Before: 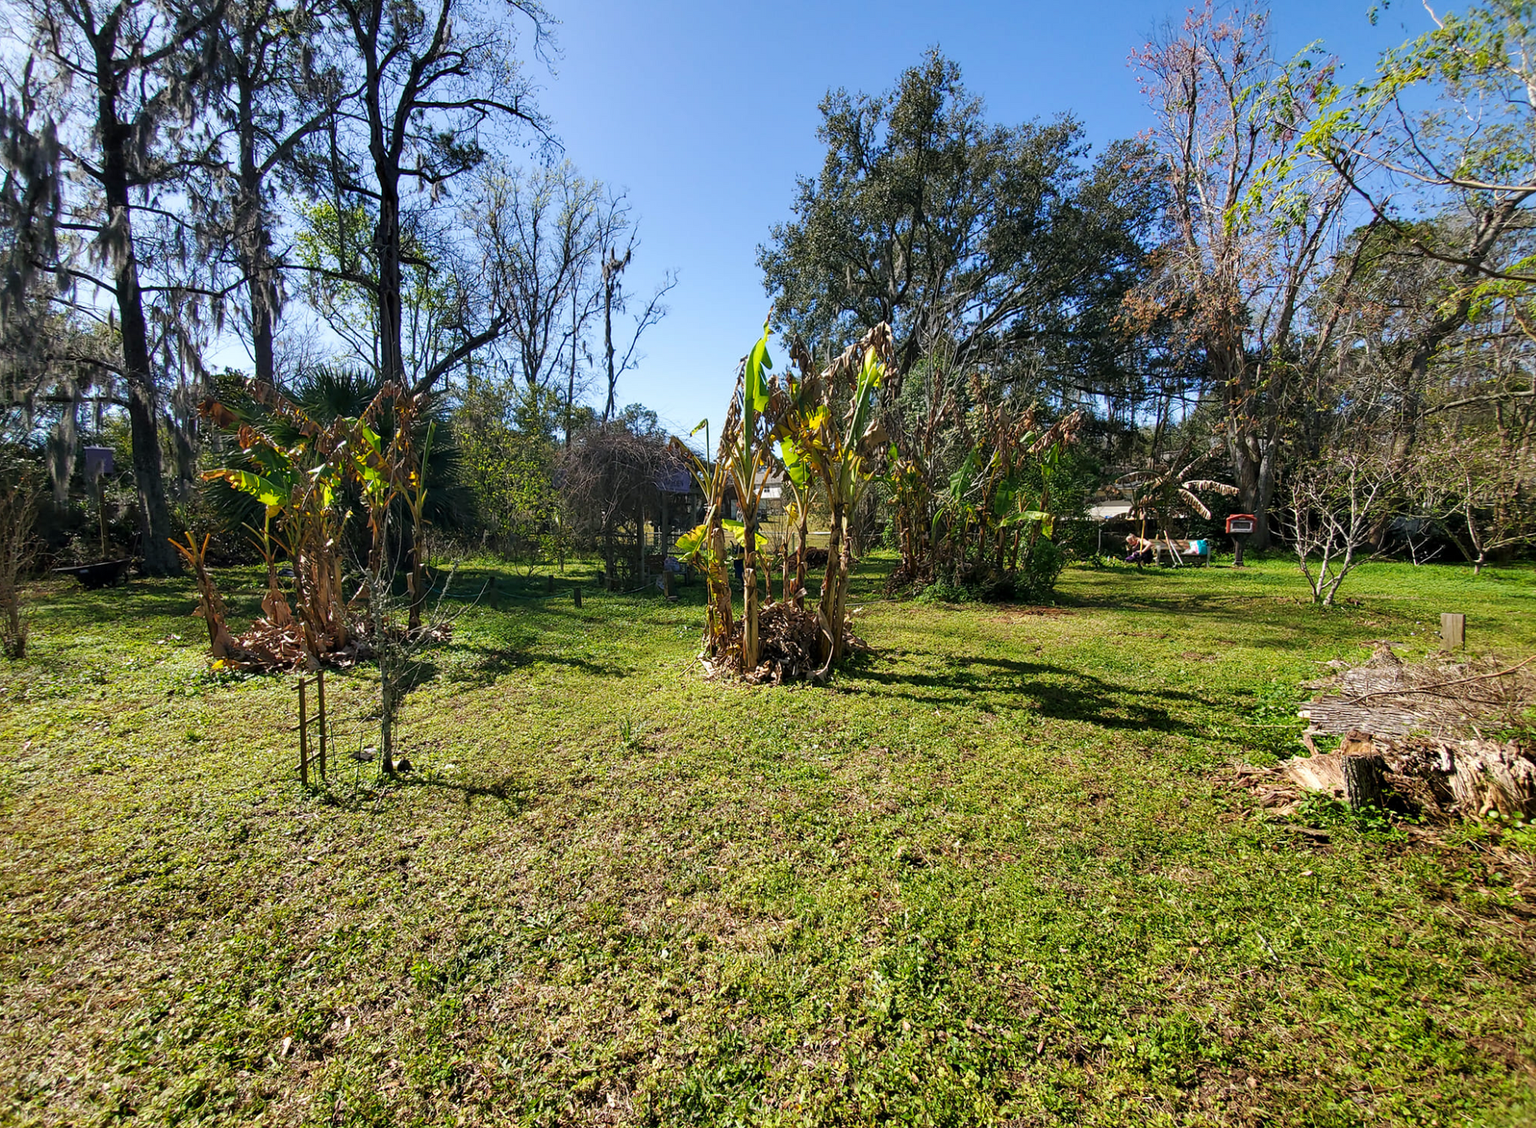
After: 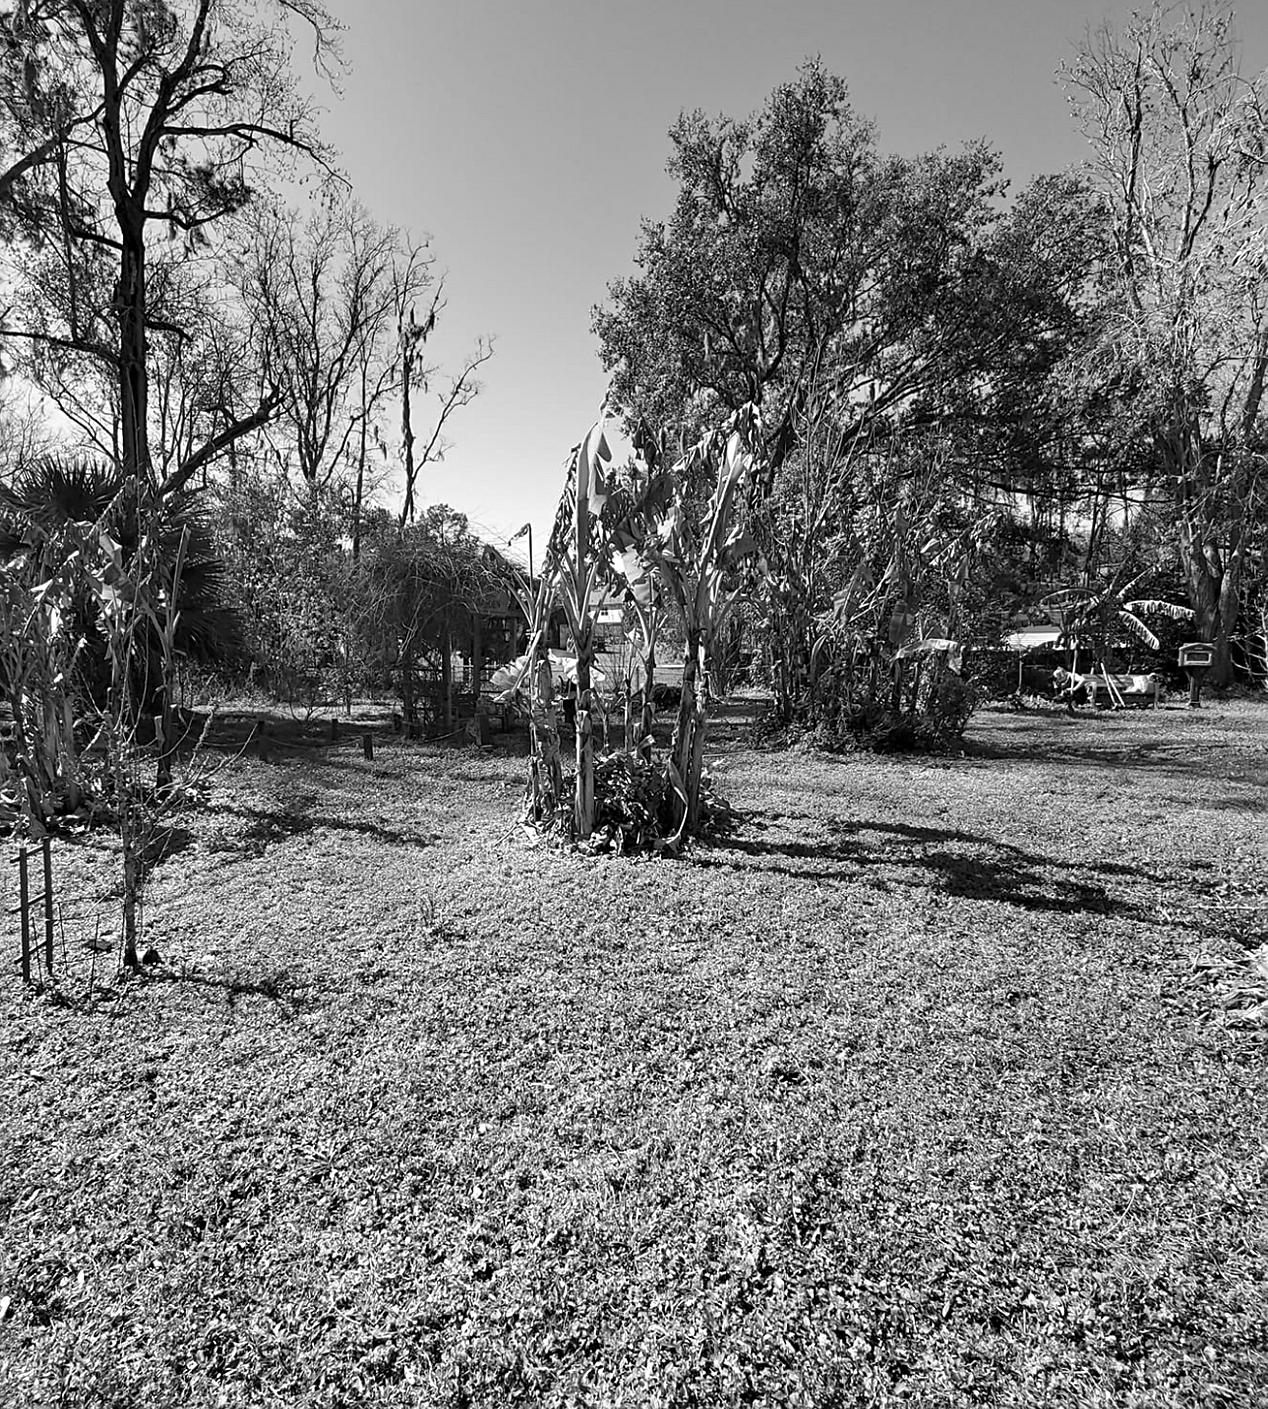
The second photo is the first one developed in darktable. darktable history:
exposure: exposure 0.2 EV, compensate highlight preservation false
white balance: red 1, blue 1
crop and rotate: left 18.442%, right 15.508%
sharpen: radius 2.167, amount 0.381, threshold 0
rgb levels: preserve colors max RGB
monochrome: a -6.99, b 35.61, size 1.4
color correction: saturation 0.98
base curve: curves: ch0 [(0, 0) (0.472, 0.455) (1, 1)], preserve colors none
